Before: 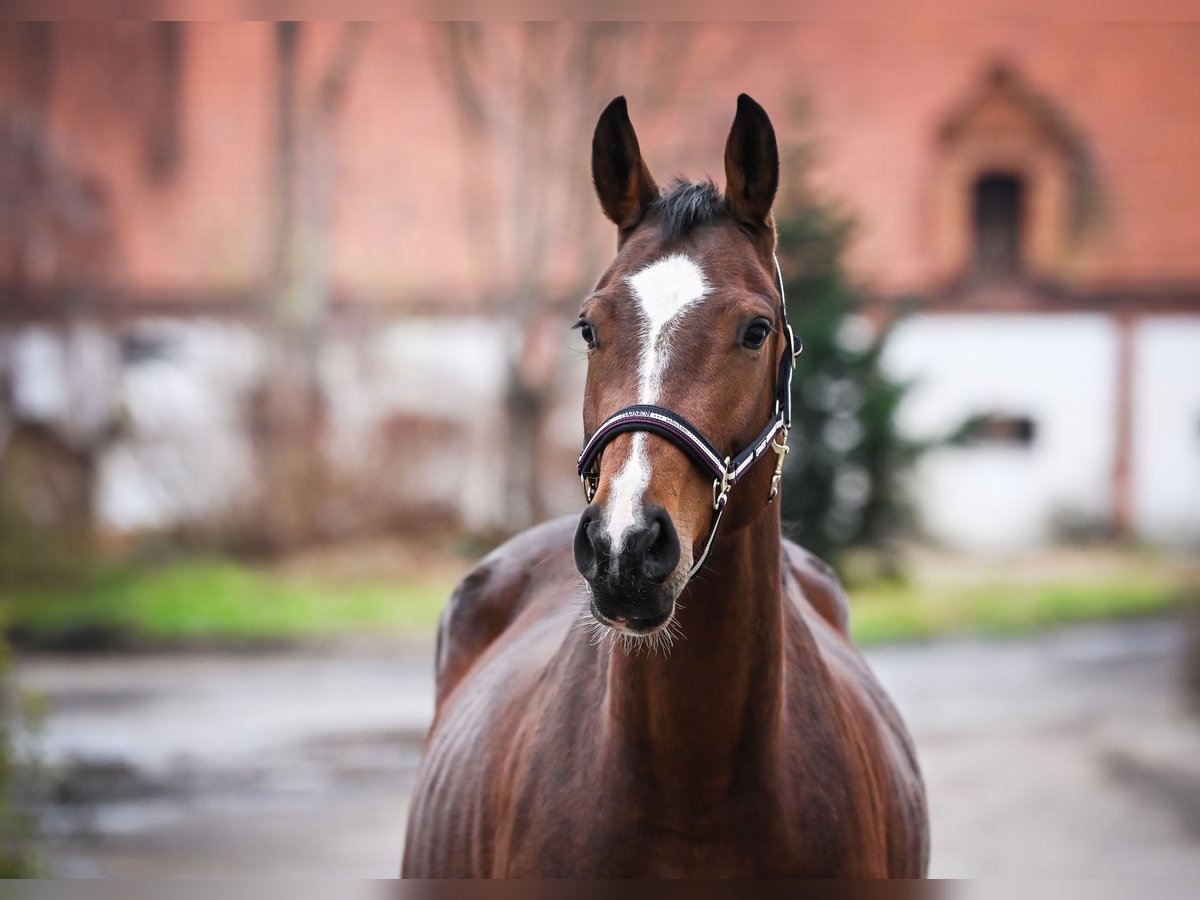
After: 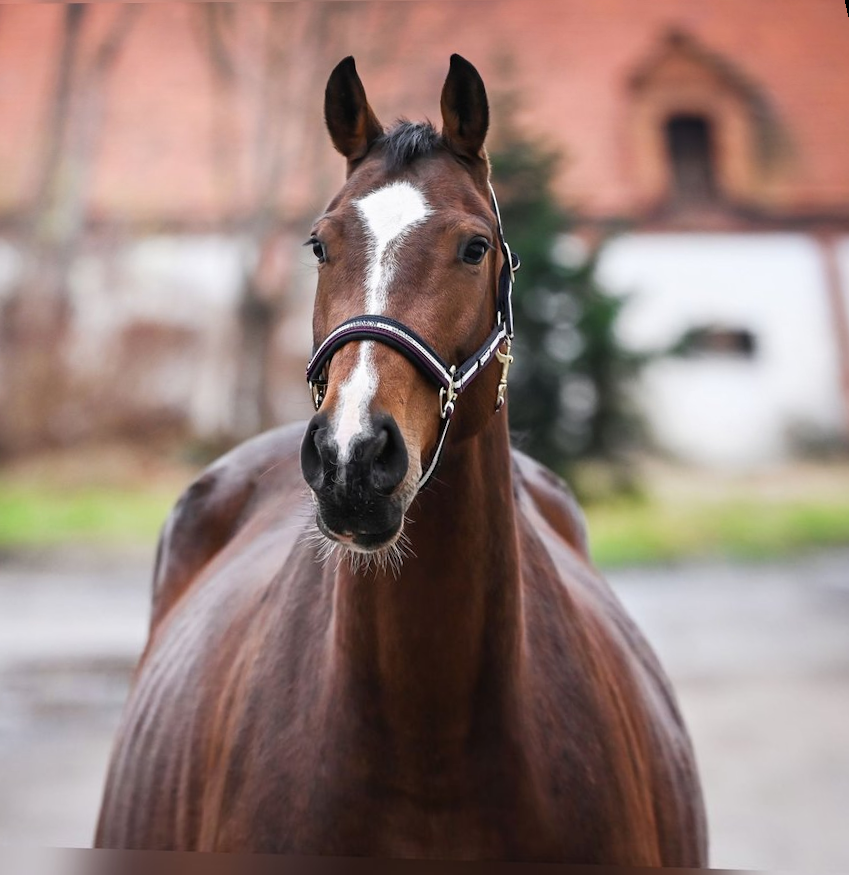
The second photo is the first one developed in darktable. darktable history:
crop and rotate: left 14.584%
rotate and perspective: rotation 0.72°, lens shift (vertical) -0.352, lens shift (horizontal) -0.051, crop left 0.152, crop right 0.859, crop top 0.019, crop bottom 0.964
